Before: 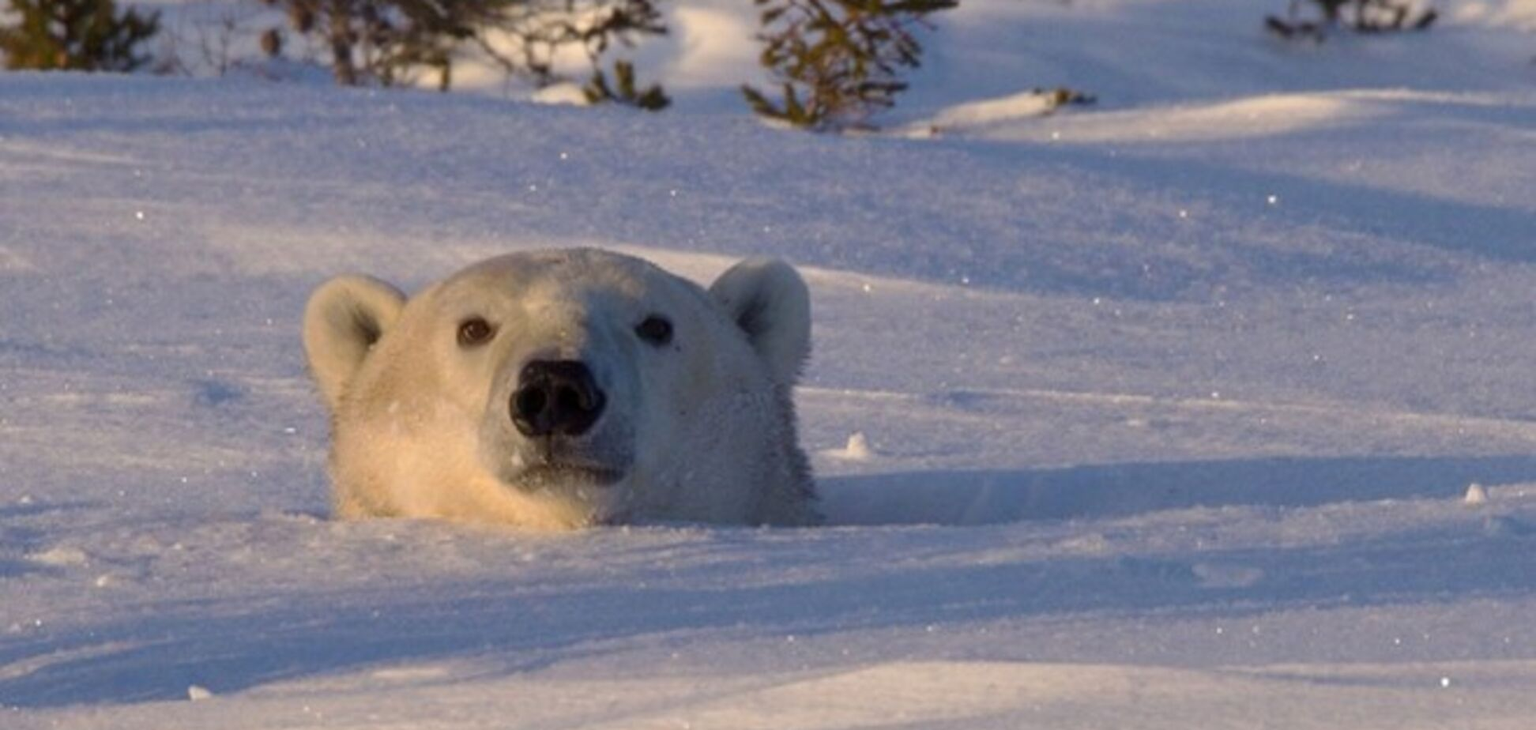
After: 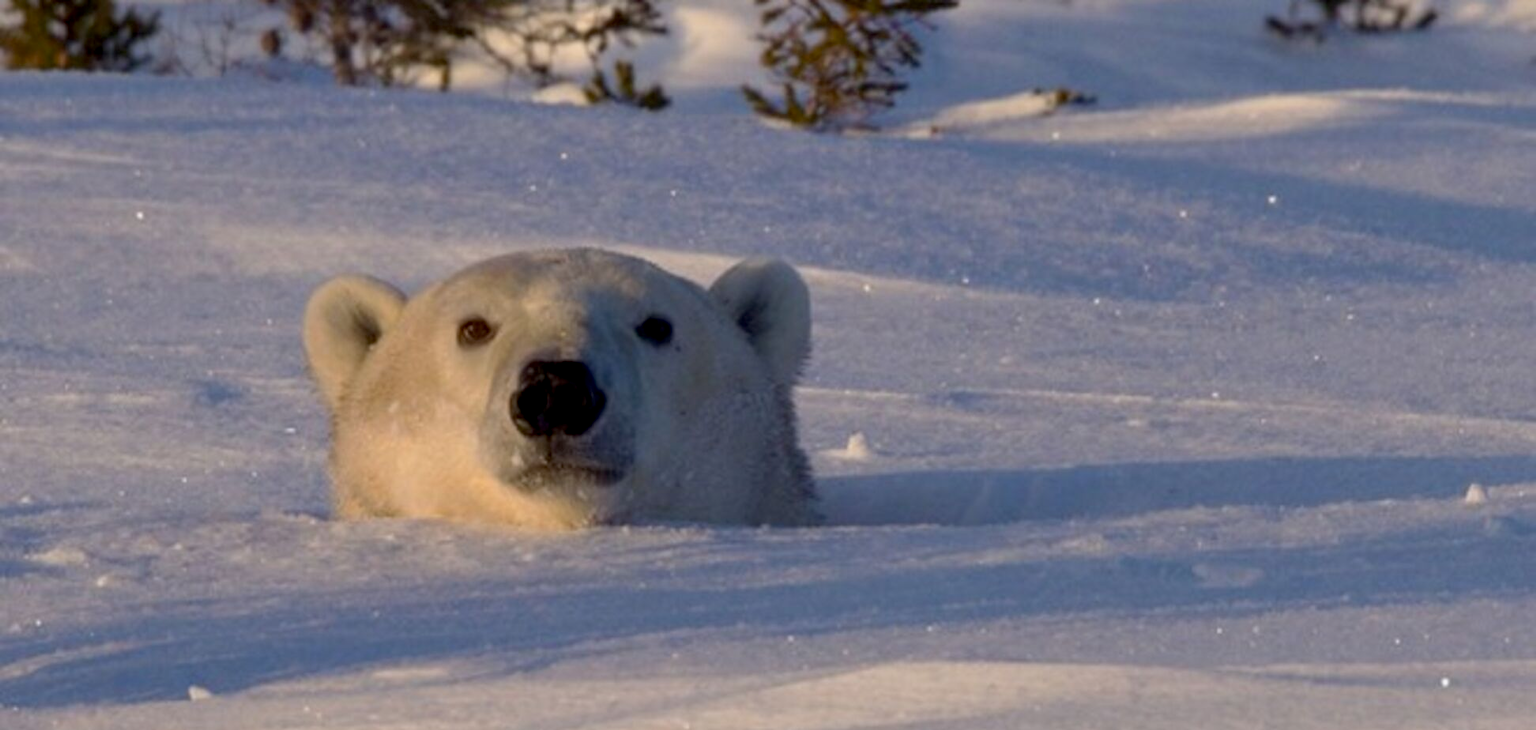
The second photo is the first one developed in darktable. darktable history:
exposure: black level correction 0.009, exposure -0.159 EV, compensate highlight preservation false
